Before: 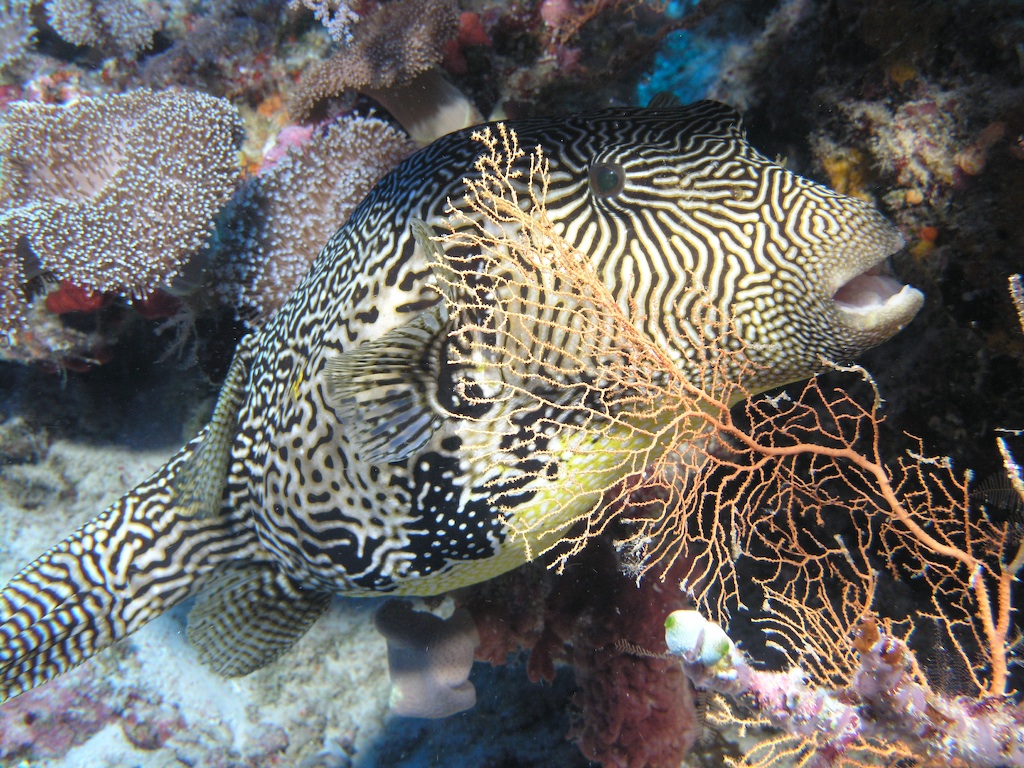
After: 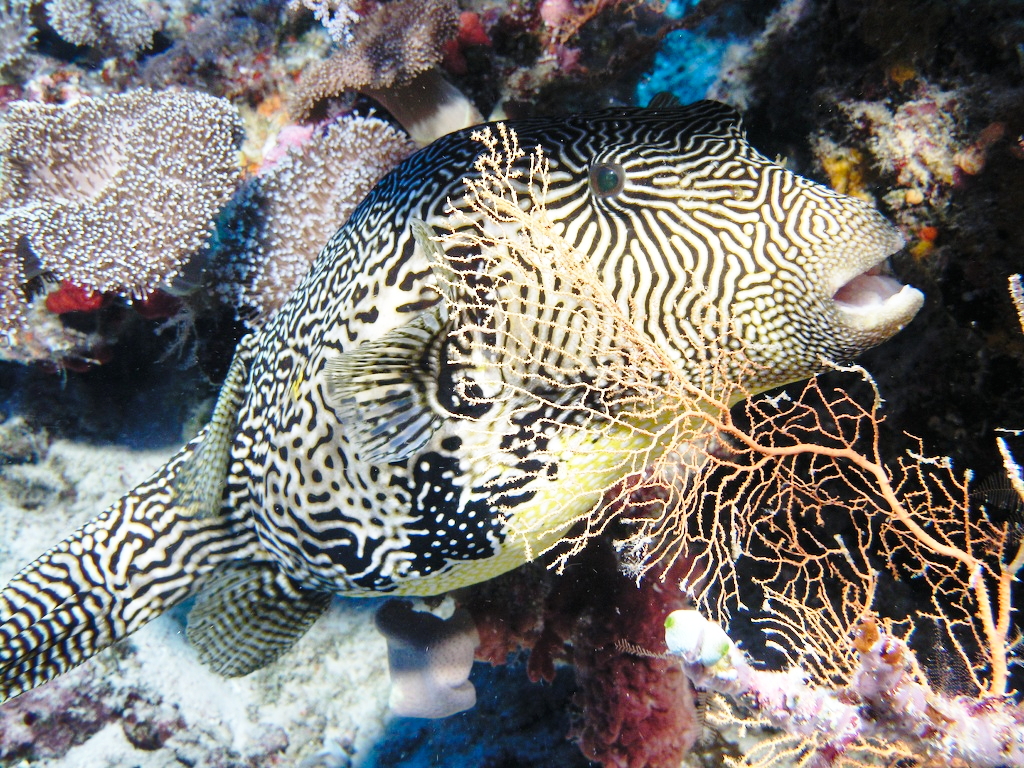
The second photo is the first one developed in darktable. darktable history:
shadows and highlights: shadows 20.88, highlights -81.76, highlights color adjustment 0.408%, soften with gaussian
base curve: curves: ch0 [(0, 0) (0.028, 0.03) (0.121, 0.232) (0.46, 0.748) (0.859, 0.968) (1, 1)], preserve colors none
